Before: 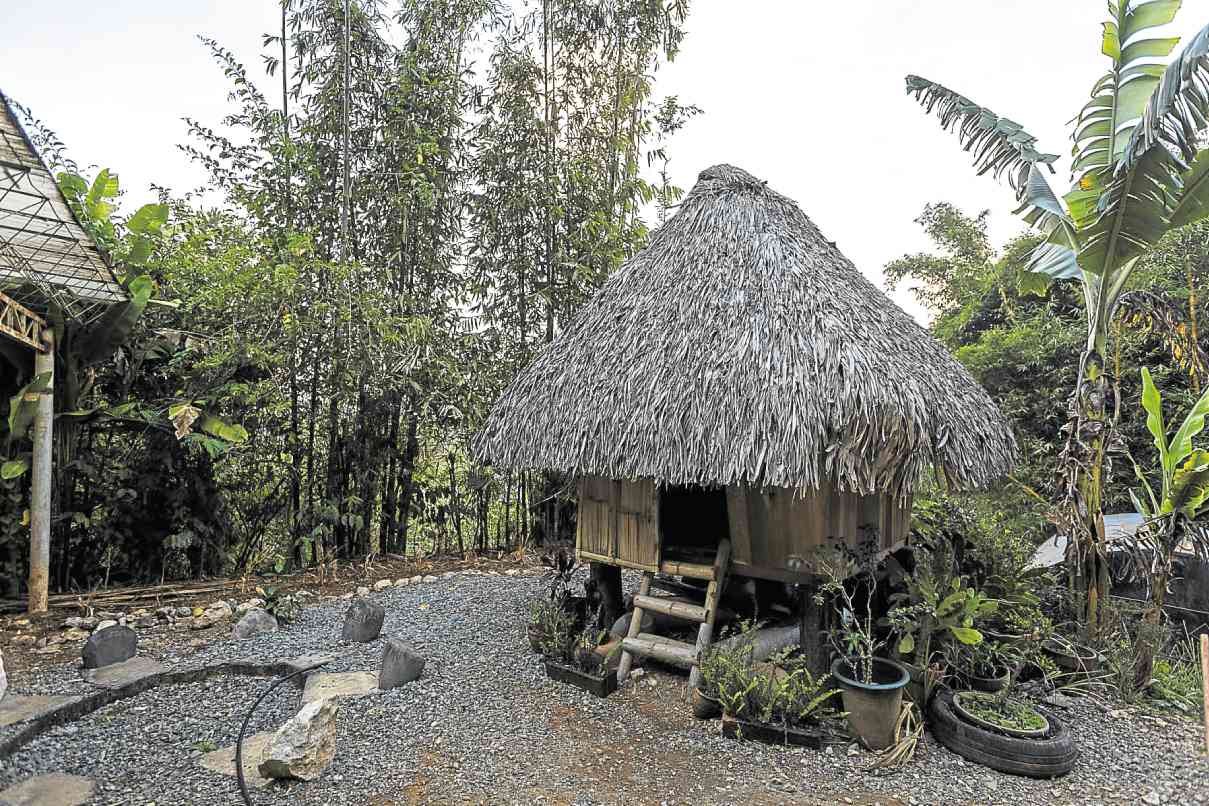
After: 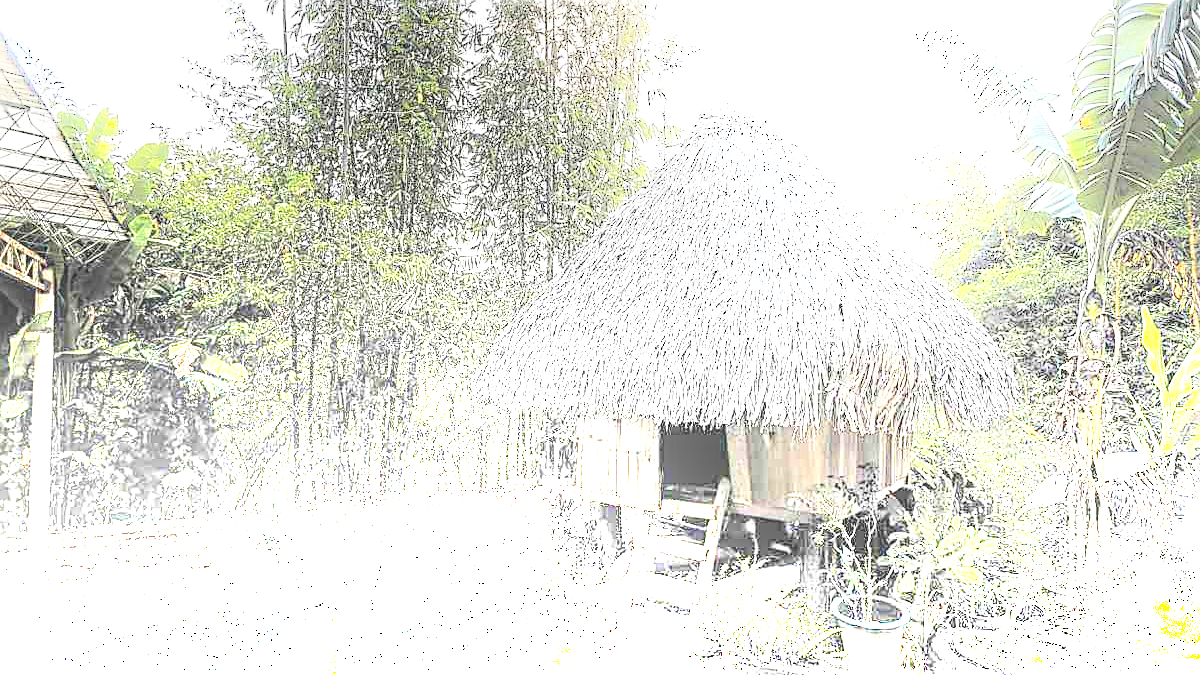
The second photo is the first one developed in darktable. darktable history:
local contrast: detail 130%
graduated density: density -3.9 EV
sharpen: on, module defaults
crop: top 7.625%, bottom 8.027%
contrast equalizer: y [[0.5, 0.486, 0.447, 0.446, 0.489, 0.5], [0.5 ×6], [0.5 ×6], [0 ×6], [0 ×6]]
shadows and highlights: shadows -21.3, highlights 100, soften with gaussian
